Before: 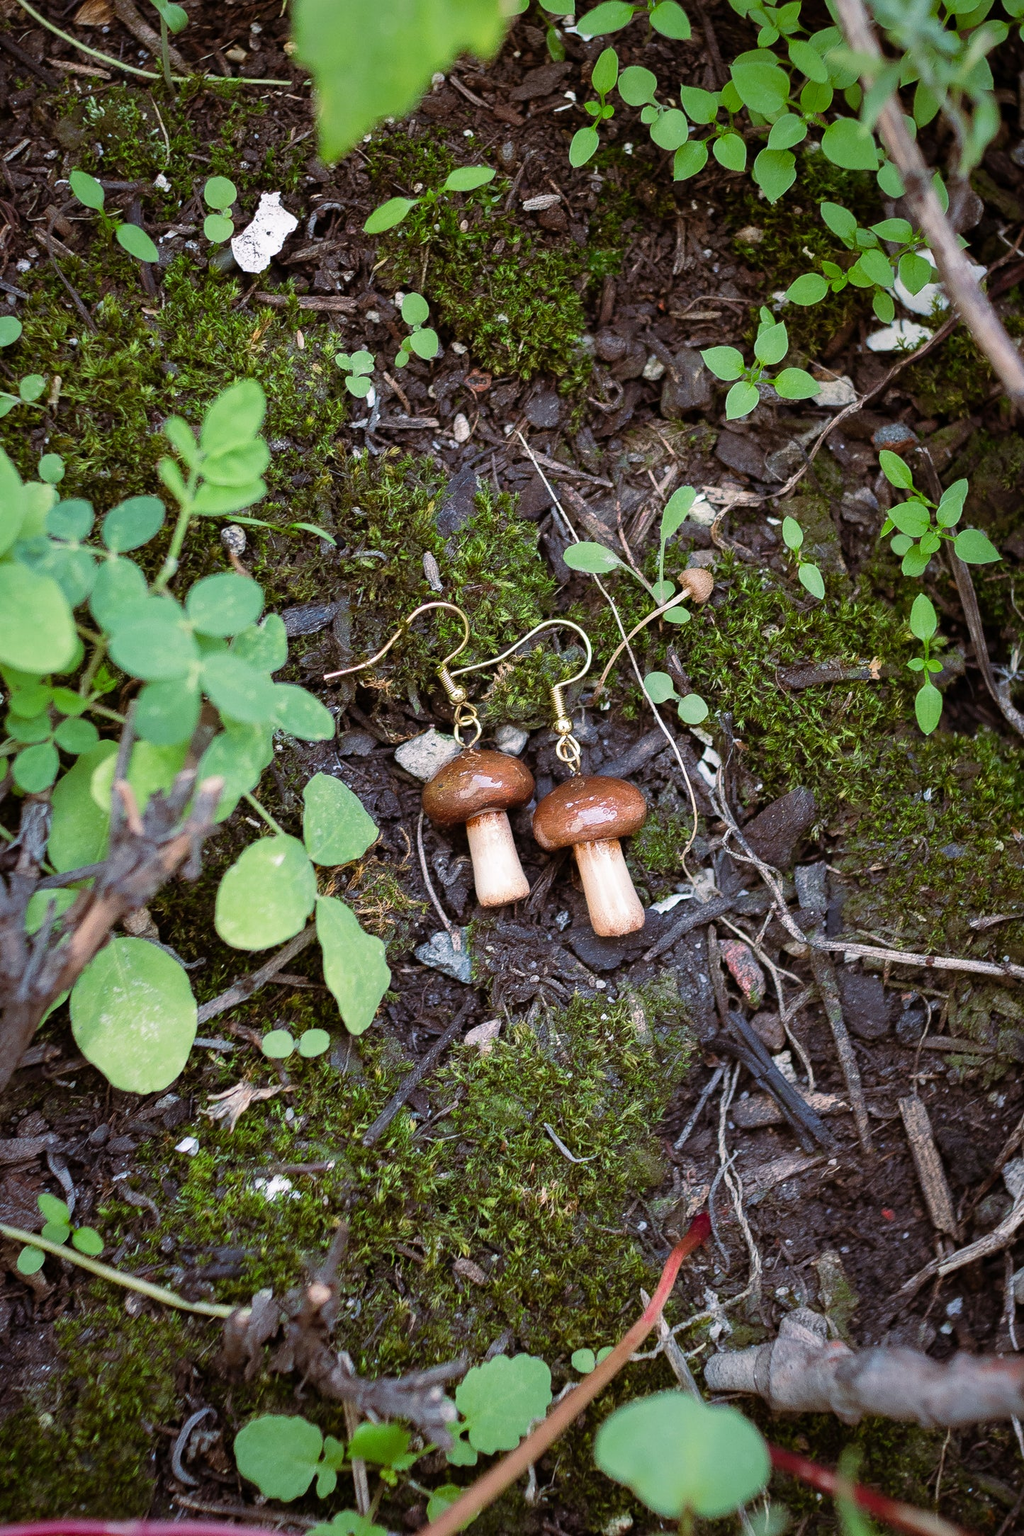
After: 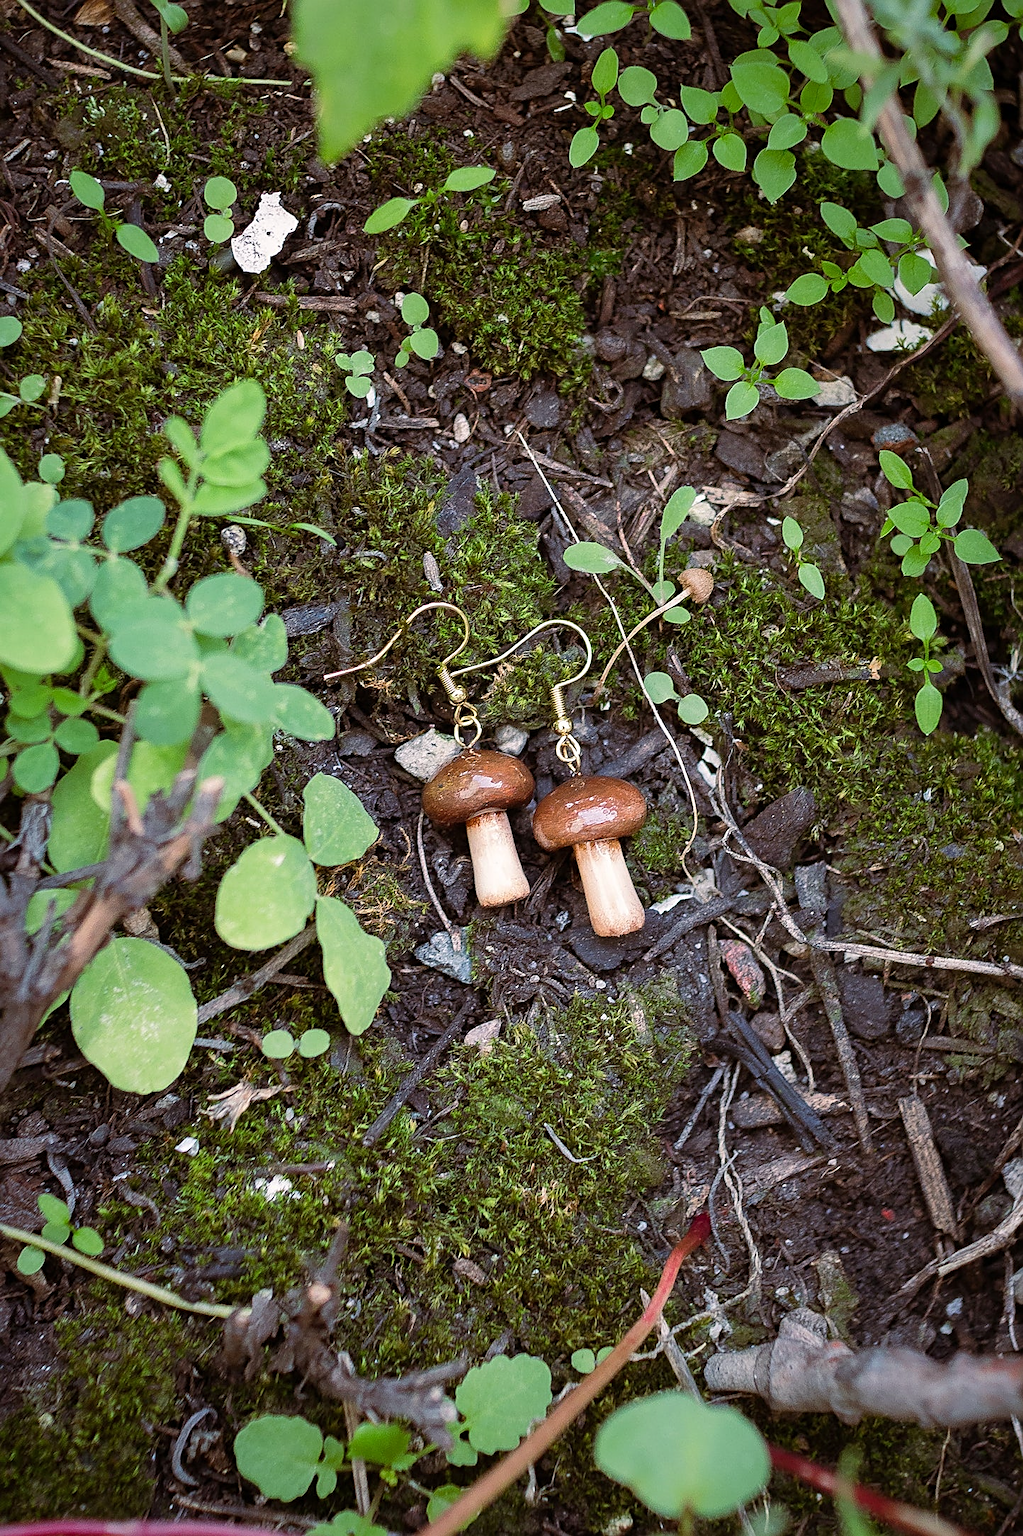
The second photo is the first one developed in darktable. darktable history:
sharpen: on, module defaults
color calibration: x 0.342, y 0.355, temperature 5146 K
